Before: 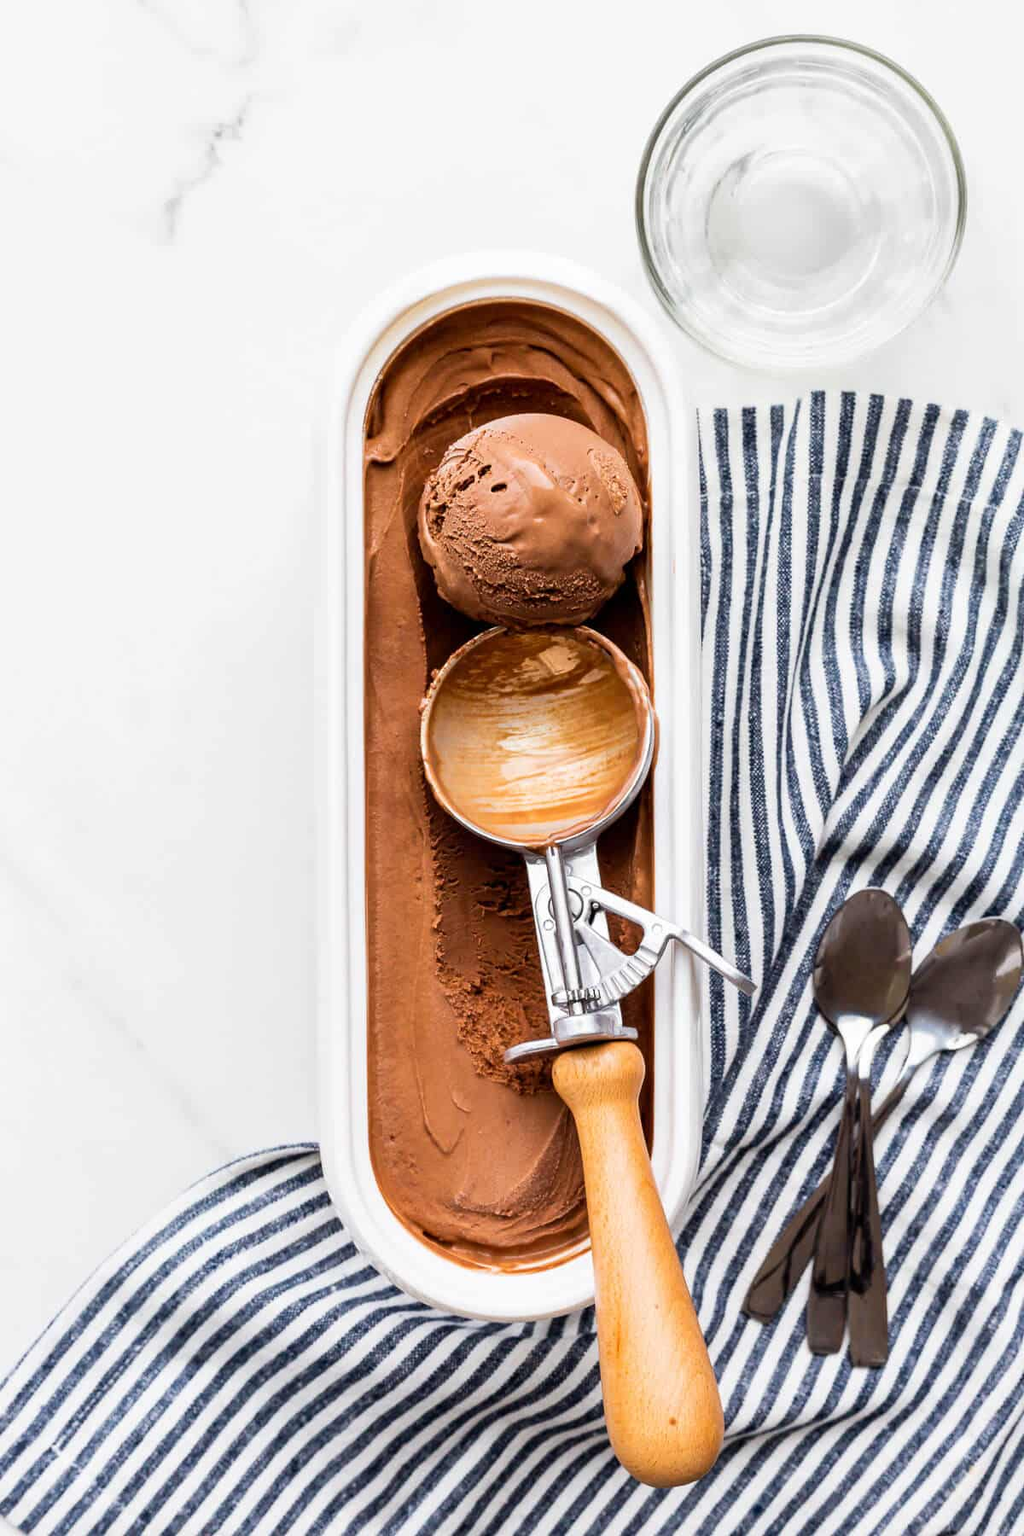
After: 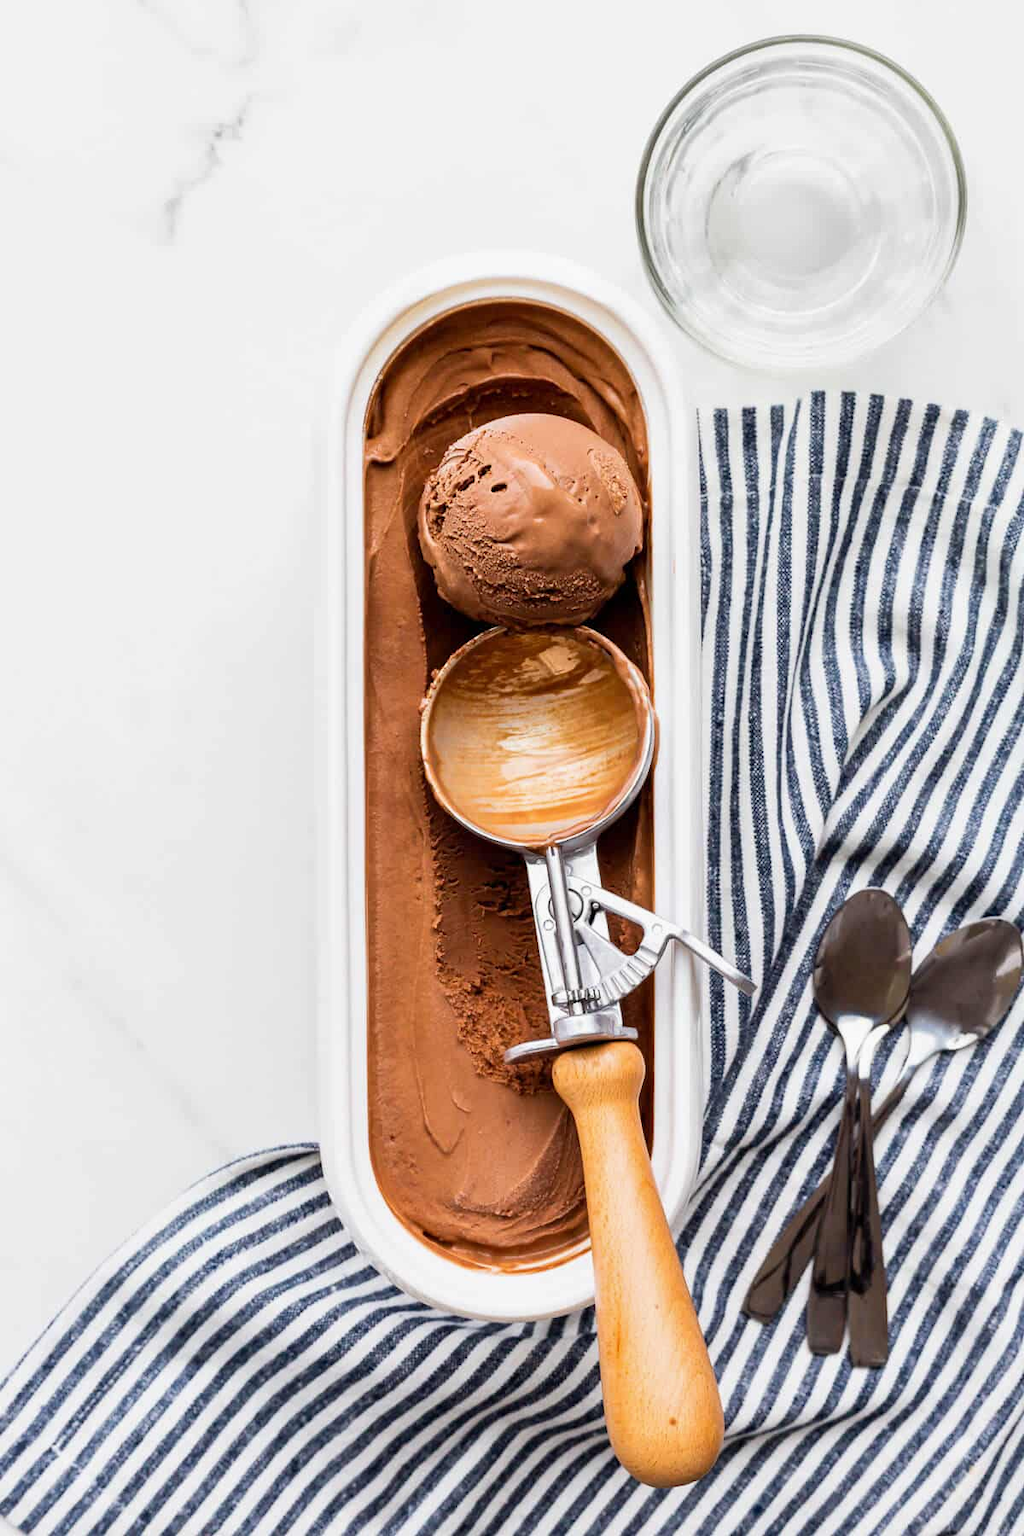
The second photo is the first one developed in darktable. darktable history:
tone equalizer: -7 EV 0.22 EV, -6 EV 0.127 EV, -5 EV 0.066 EV, -4 EV 0.073 EV, -2 EV -0.019 EV, -1 EV -0.041 EV, +0 EV -0.067 EV
